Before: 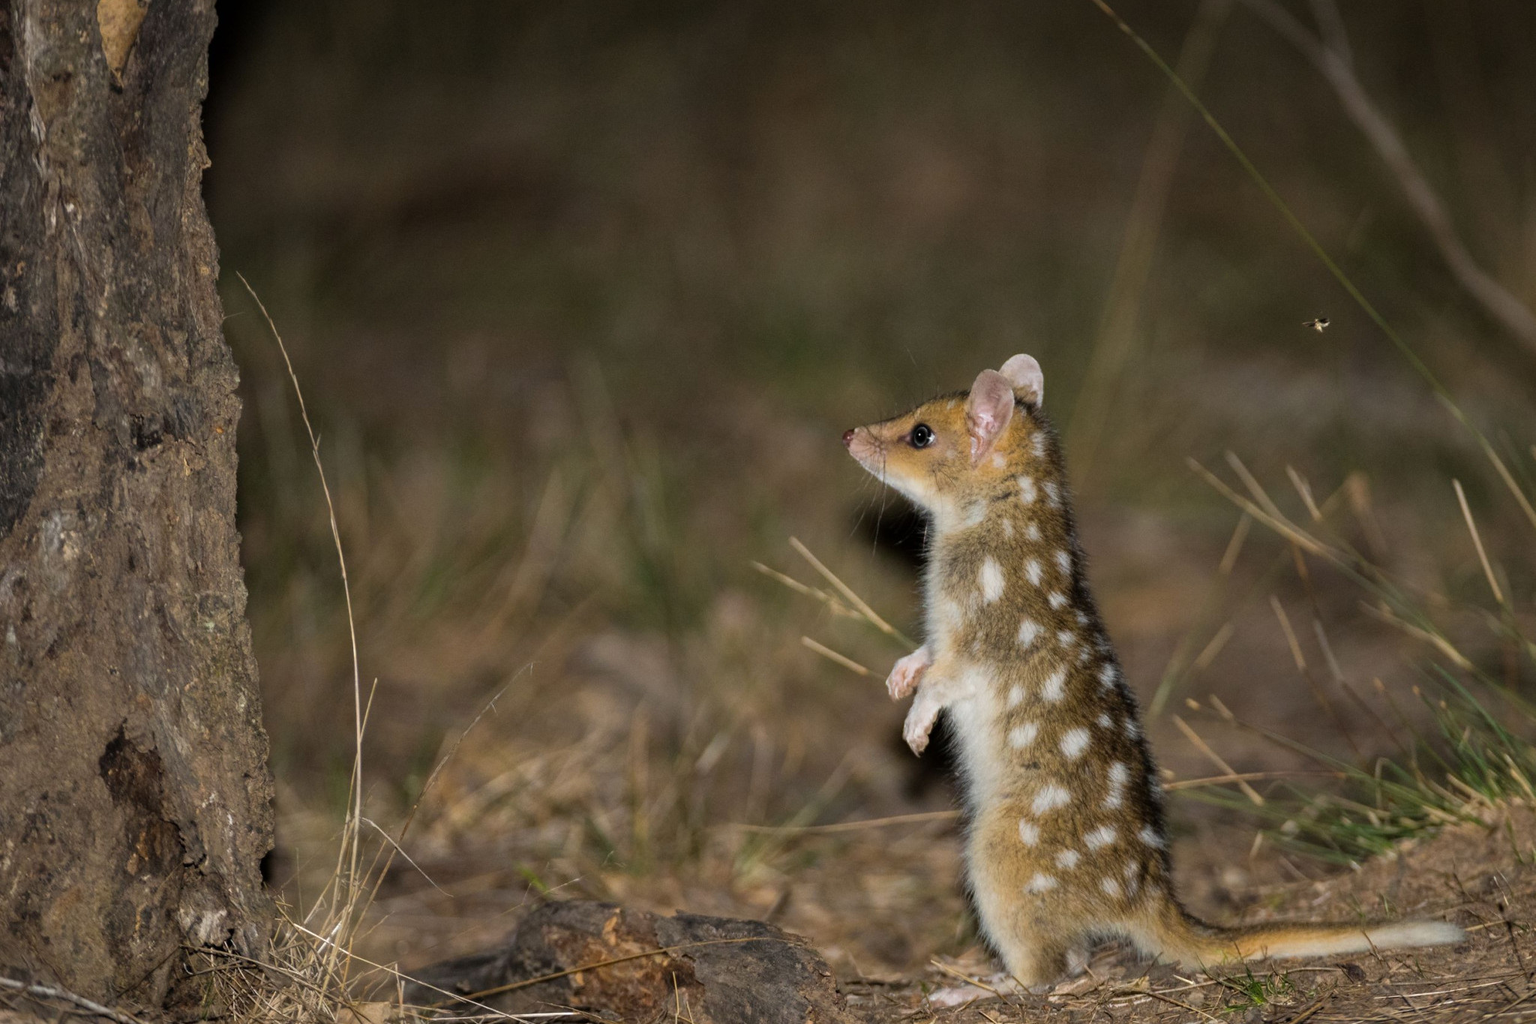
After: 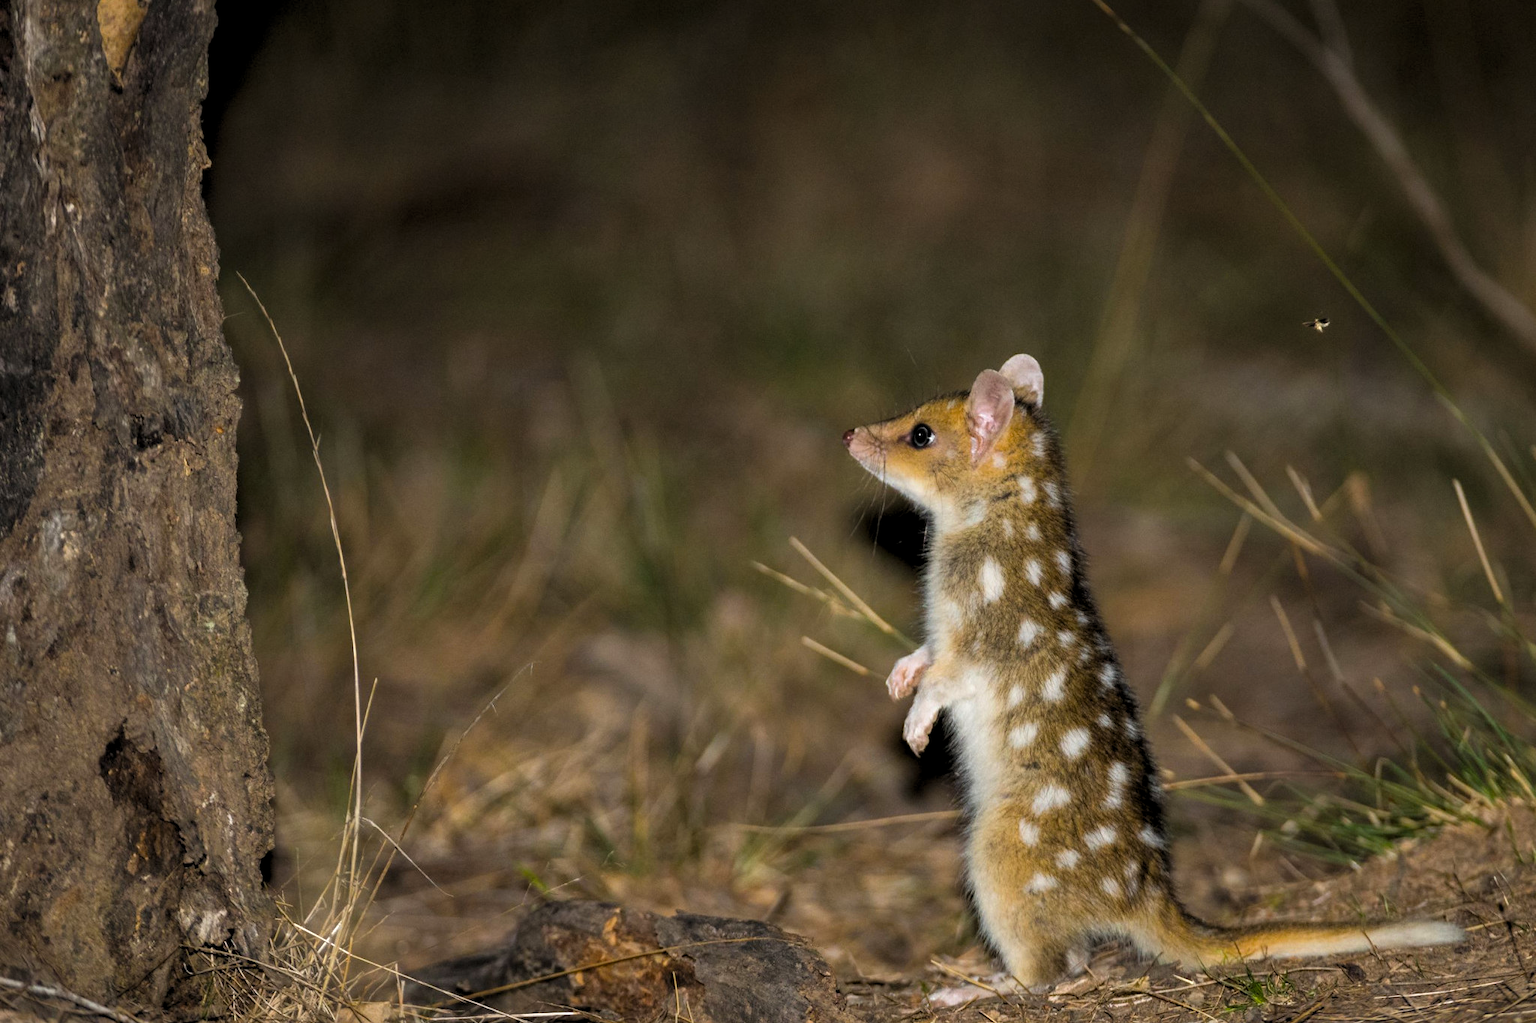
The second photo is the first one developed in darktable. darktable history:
color balance rgb: perceptual saturation grading › global saturation 19.875%
levels: levels [0.062, 0.494, 0.925]
